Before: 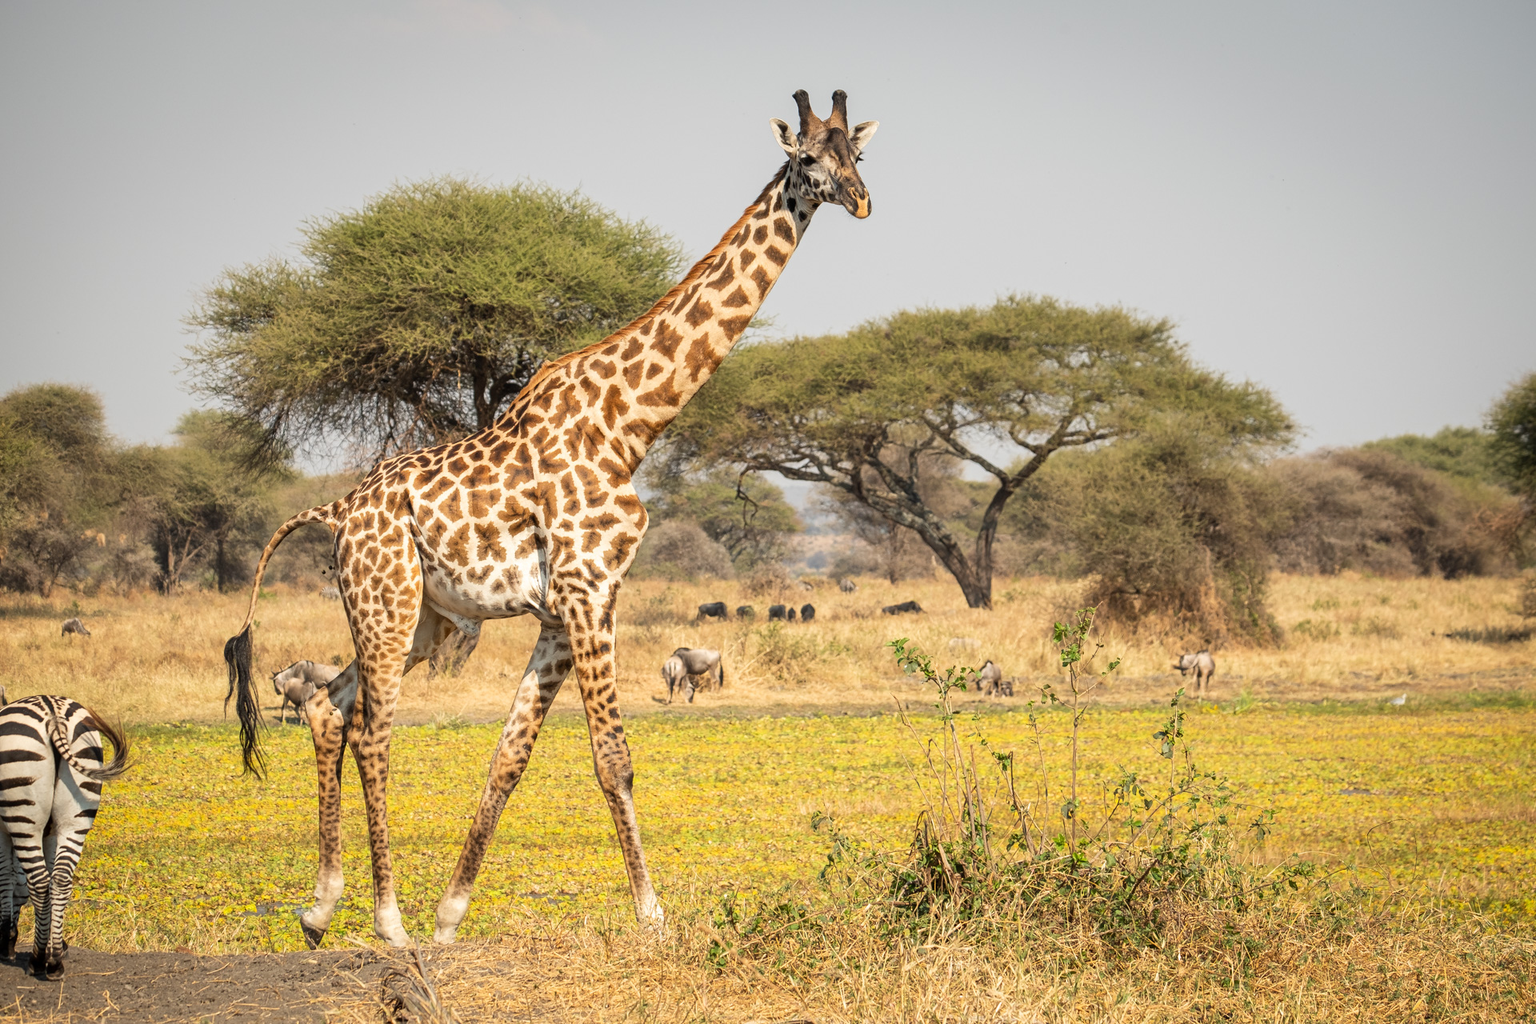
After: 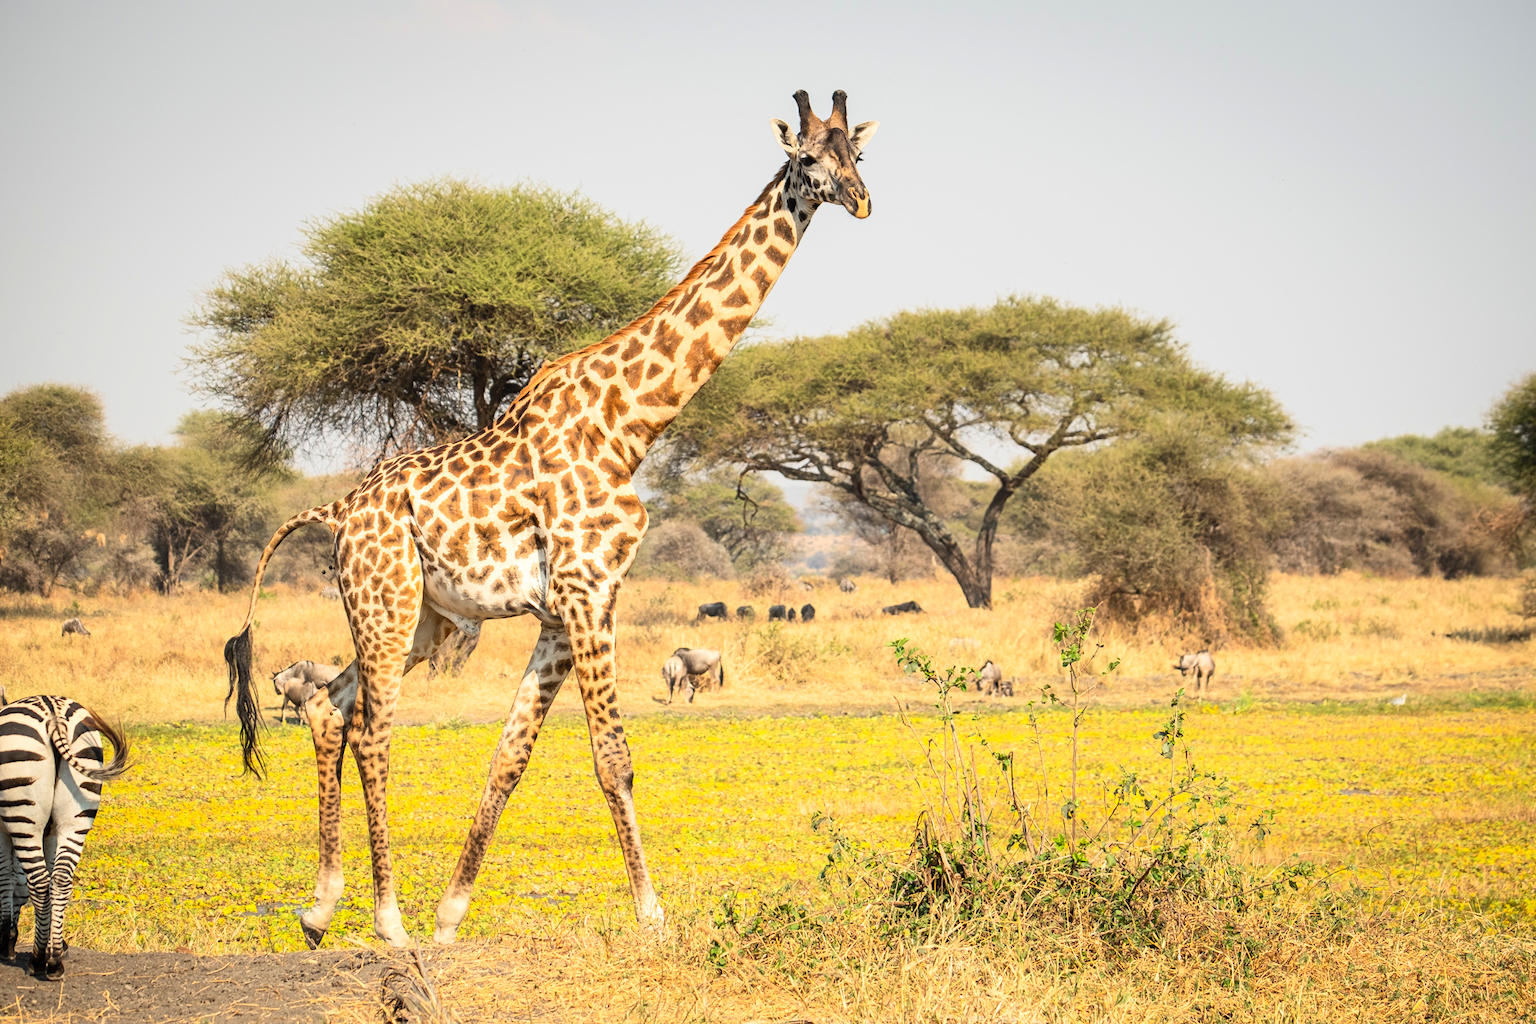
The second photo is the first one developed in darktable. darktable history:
contrast brightness saturation: contrast 0.197, brightness 0.155, saturation 0.224
